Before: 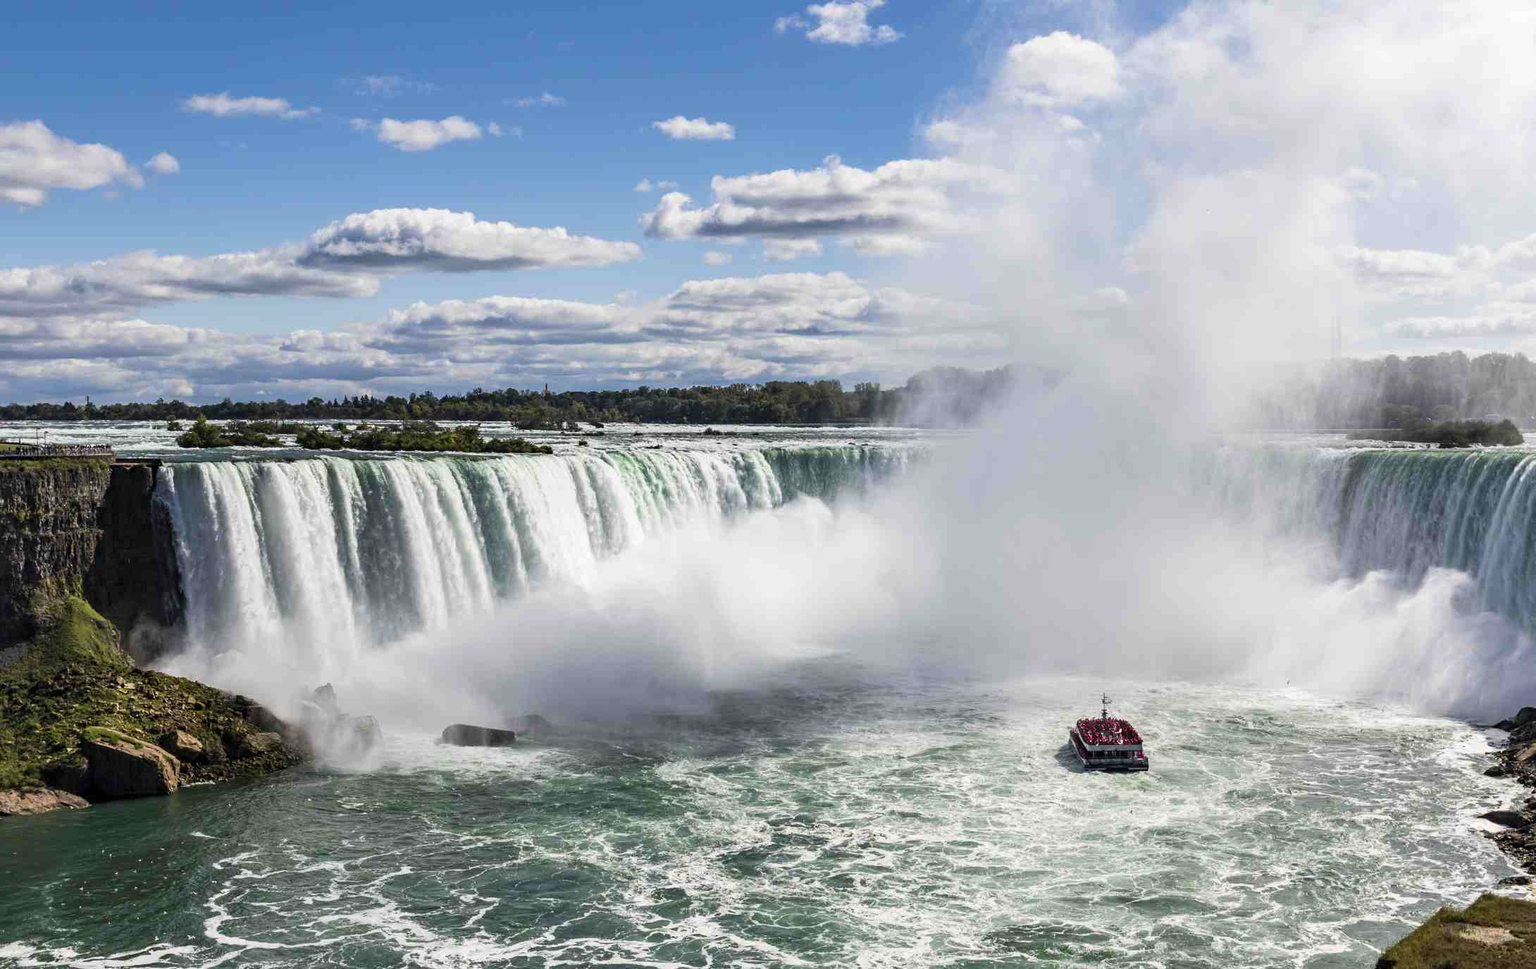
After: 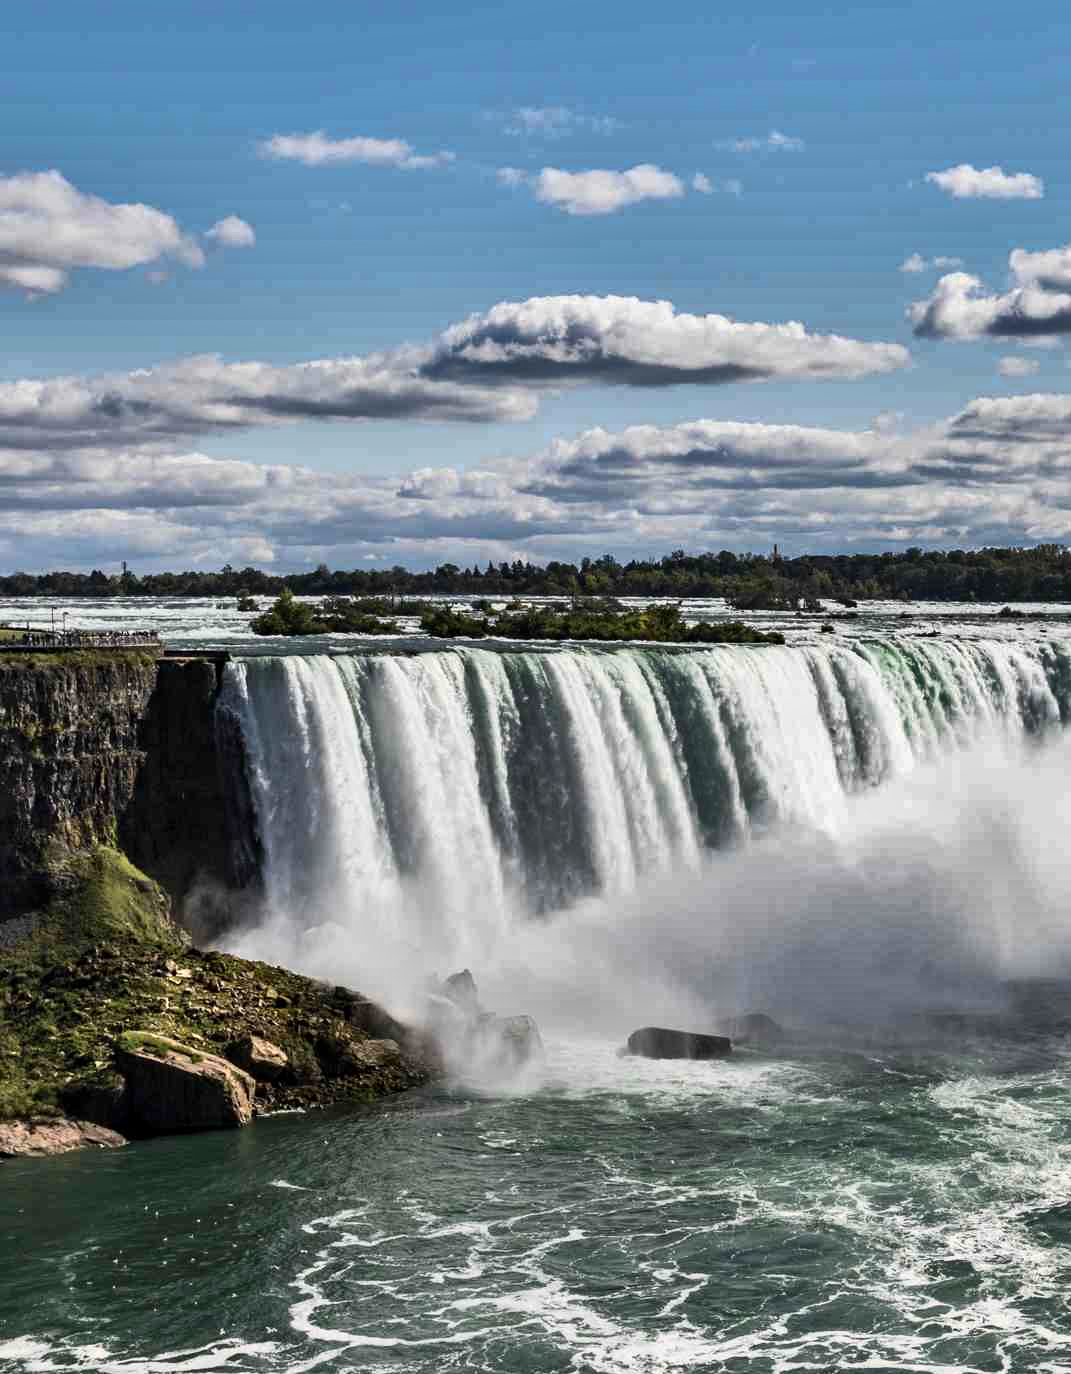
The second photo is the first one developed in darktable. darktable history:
crop and rotate: left 0%, top 0%, right 50.845%
exposure: black level correction 0.001, exposure 0.014 EV, compensate highlight preservation false
color zones: curves: ch0 [(0.018, 0.548) (0.224, 0.64) (0.425, 0.447) (0.675, 0.575) (0.732, 0.579)]; ch1 [(0.066, 0.487) (0.25, 0.5) (0.404, 0.43) (0.75, 0.421) (0.956, 0.421)]; ch2 [(0.044, 0.561) (0.215, 0.465) (0.399, 0.544) (0.465, 0.548) (0.614, 0.447) (0.724, 0.43) (0.882, 0.623) (0.956, 0.632)]
contrast brightness saturation: contrast 0.14
shadows and highlights: shadows 20.91, highlights -82.73, soften with gaussian
